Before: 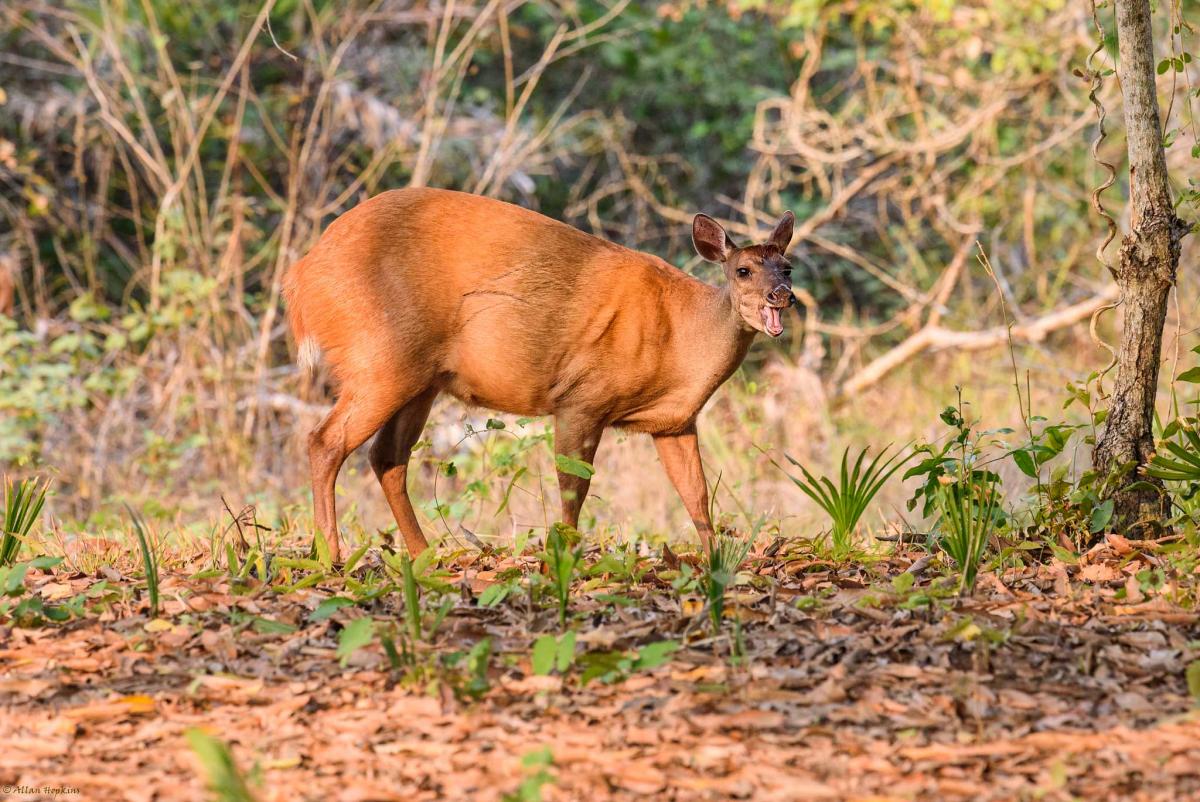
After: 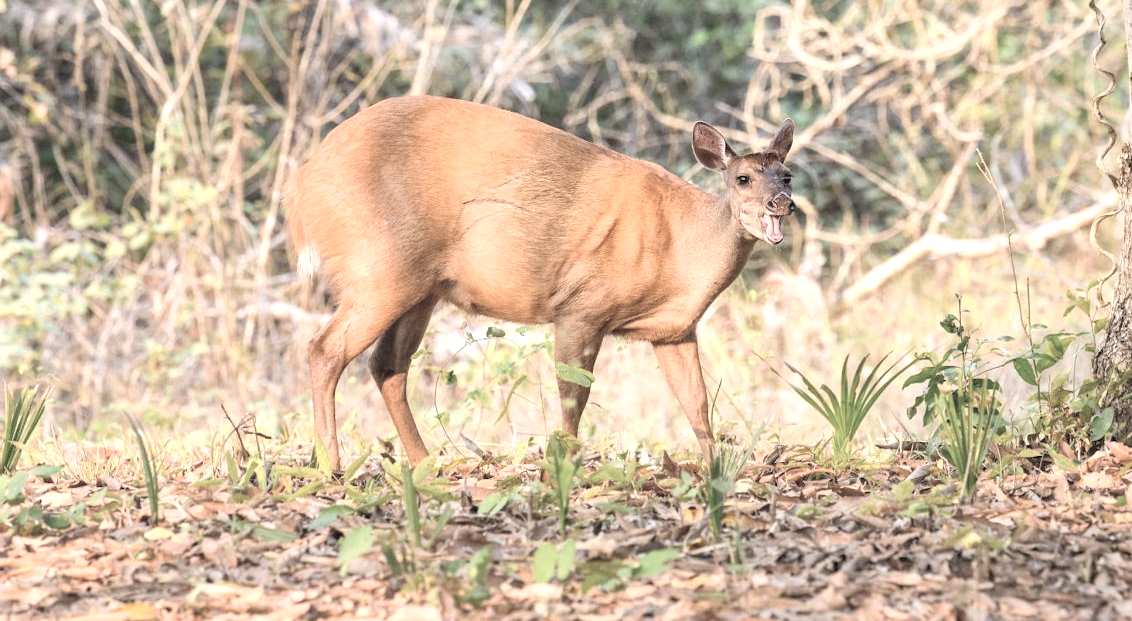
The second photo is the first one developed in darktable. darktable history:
crop and rotate: angle 0.036°, top 11.531%, right 5.57%, bottom 10.851%
contrast brightness saturation: brightness 0.182, saturation -0.5
exposure: black level correction 0, exposure 0.704 EV, compensate highlight preservation false
